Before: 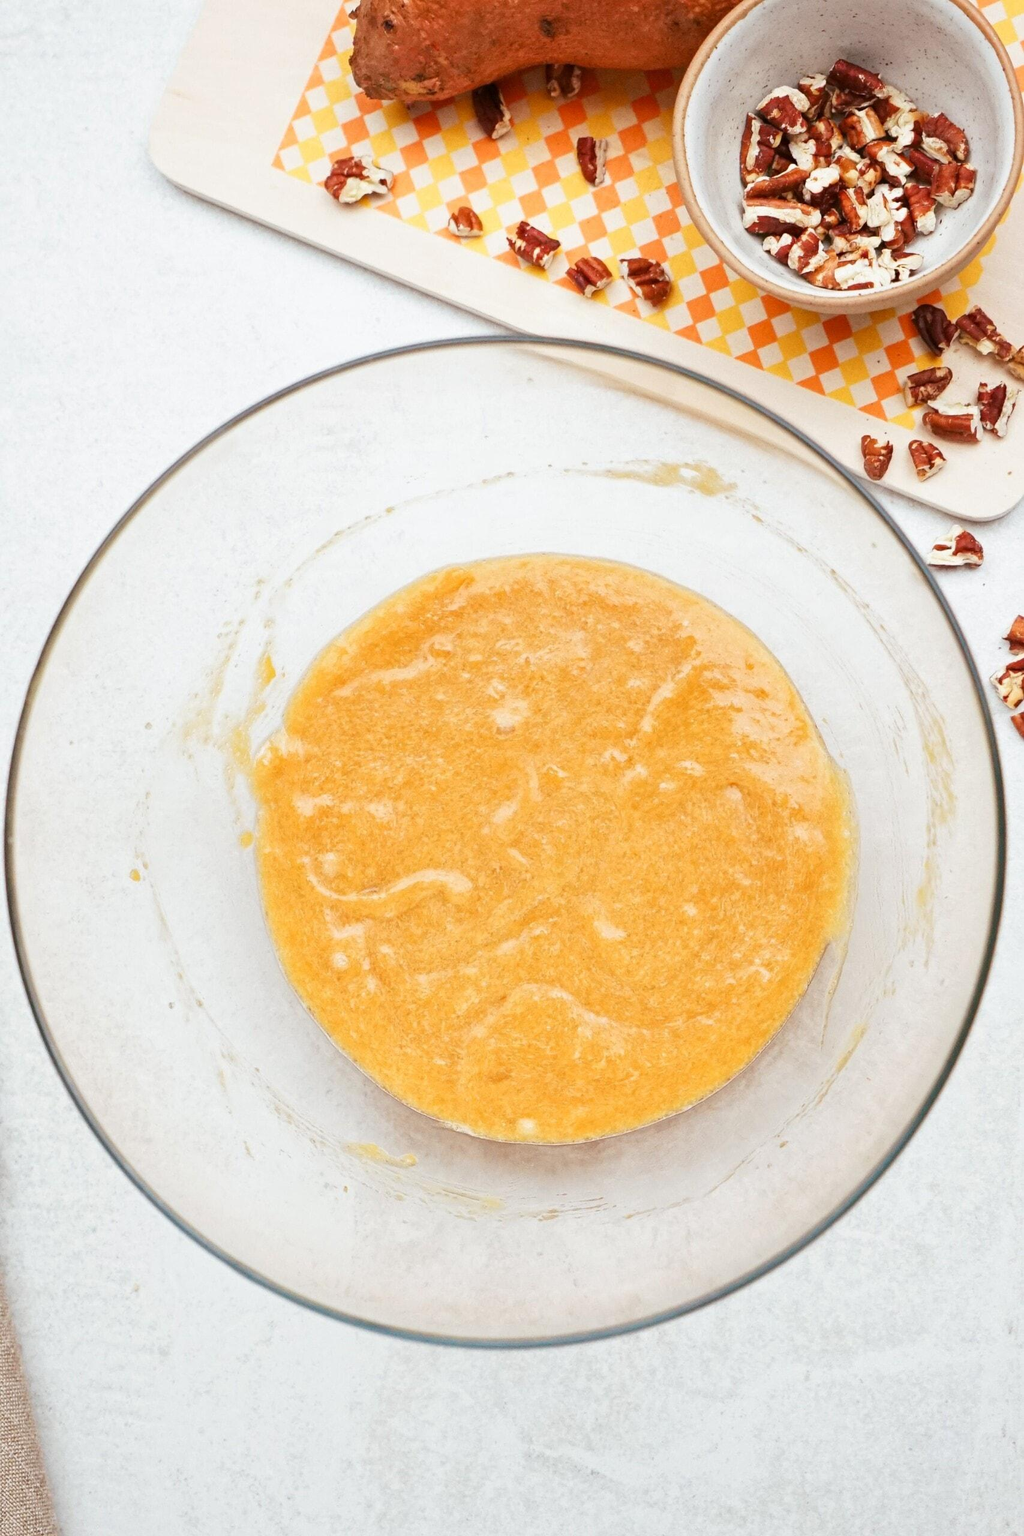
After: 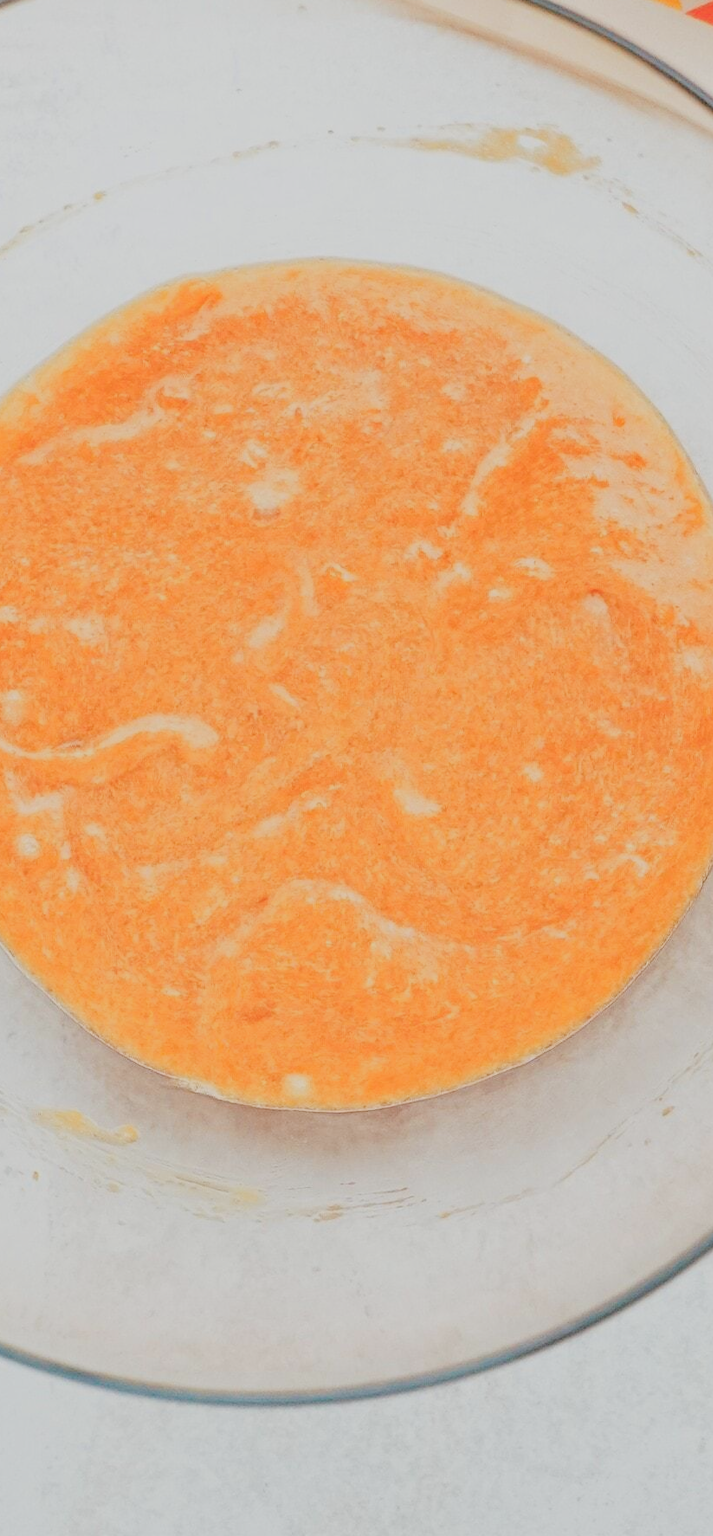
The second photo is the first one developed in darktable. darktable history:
color correction: highlights a* -0.275, highlights b* -0.095
crop: left 31.356%, top 24.407%, right 20.316%, bottom 6.264%
color zones: curves: ch1 [(0.263, 0.53) (0.376, 0.287) (0.487, 0.512) (0.748, 0.547) (1, 0.513)]; ch2 [(0.262, 0.45) (0.751, 0.477)]
filmic rgb: black relative exposure -4.6 EV, white relative exposure 4.79 EV, hardness 2.35, latitude 35.57%, contrast 1.049, highlights saturation mix 1.29%, shadows ↔ highlights balance 1.17%
